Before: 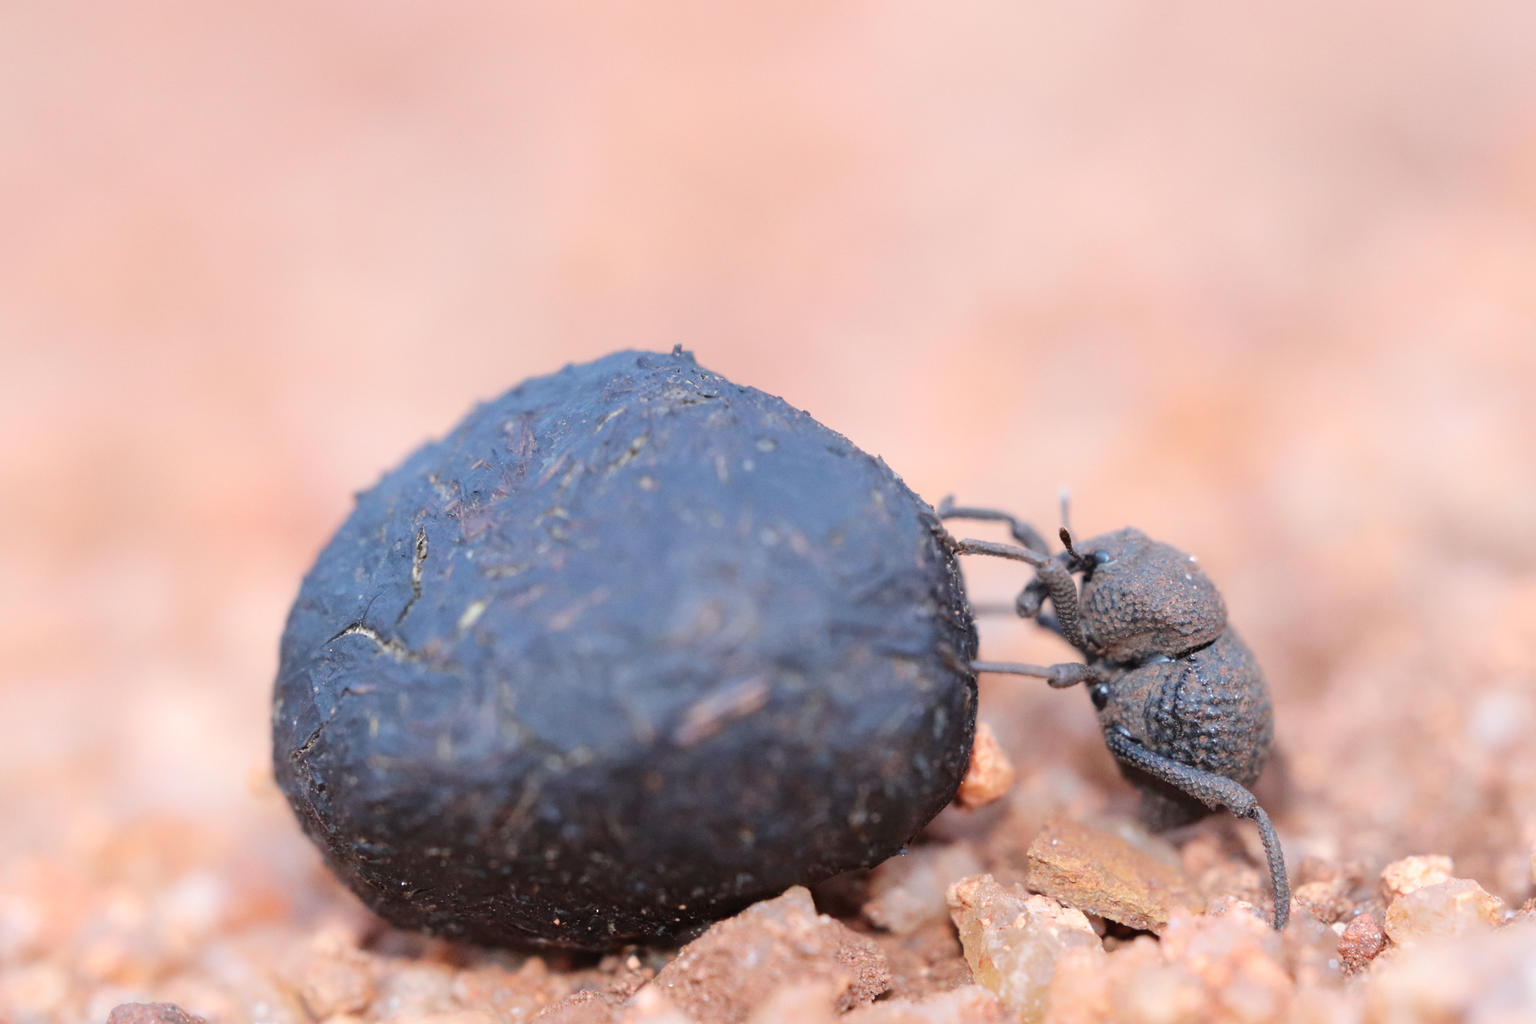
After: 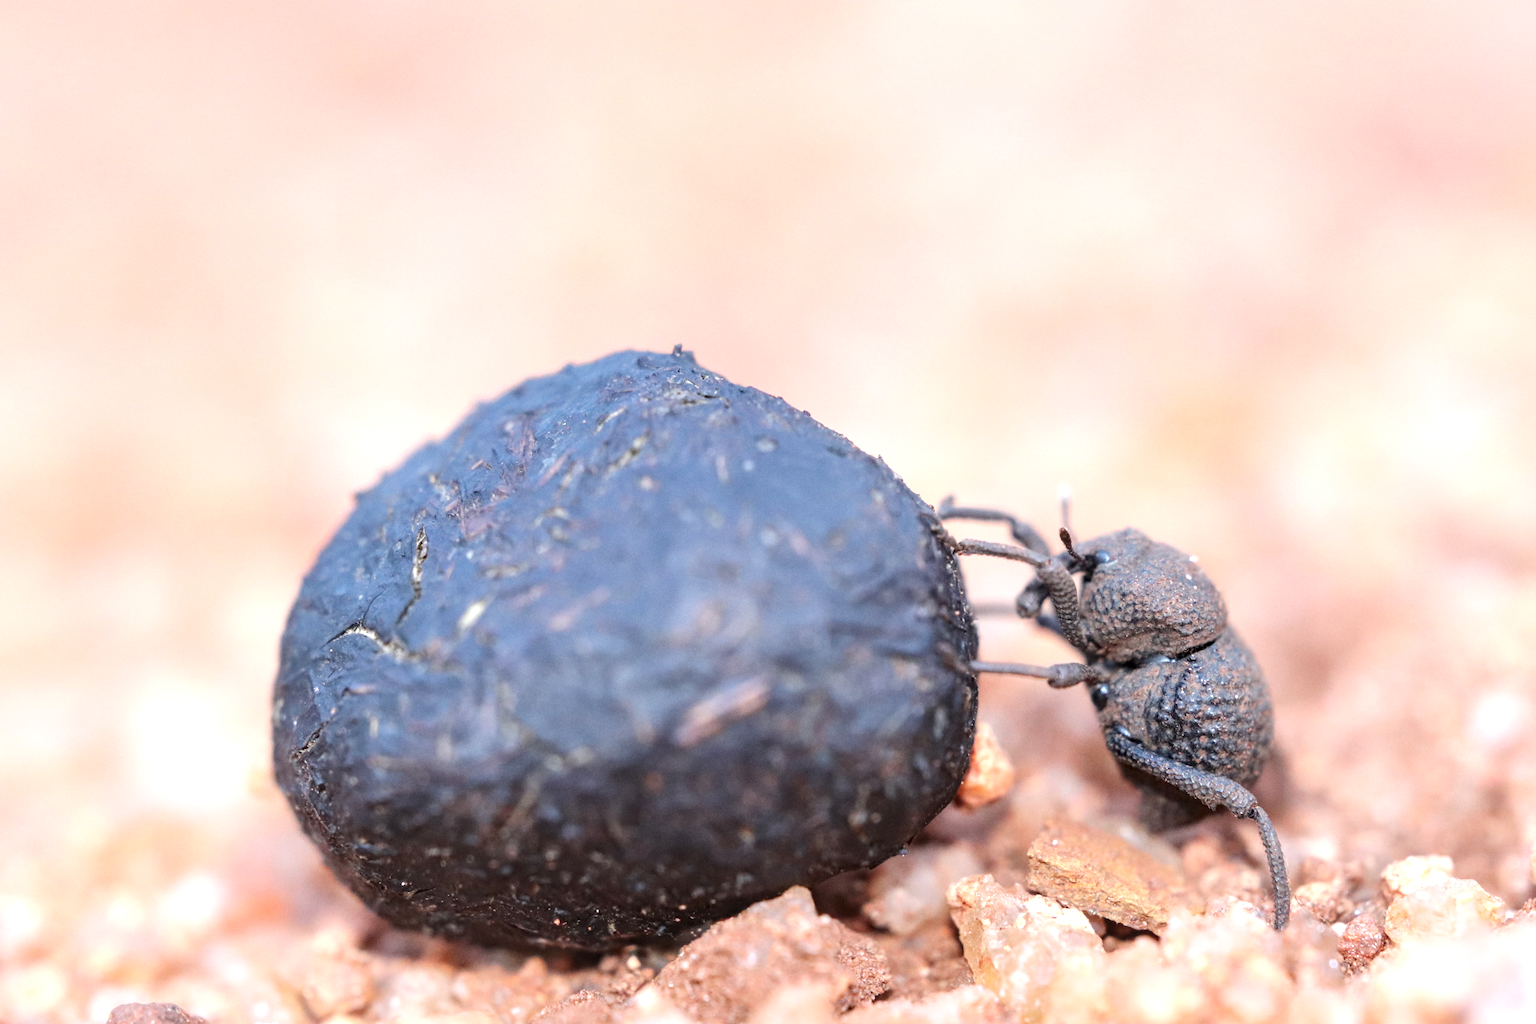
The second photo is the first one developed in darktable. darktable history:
exposure: black level correction 0.001, exposure 0.498 EV, compensate exposure bias true, compensate highlight preservation false
tone equalizer: on, module defaults
local contrast: detail 130%
